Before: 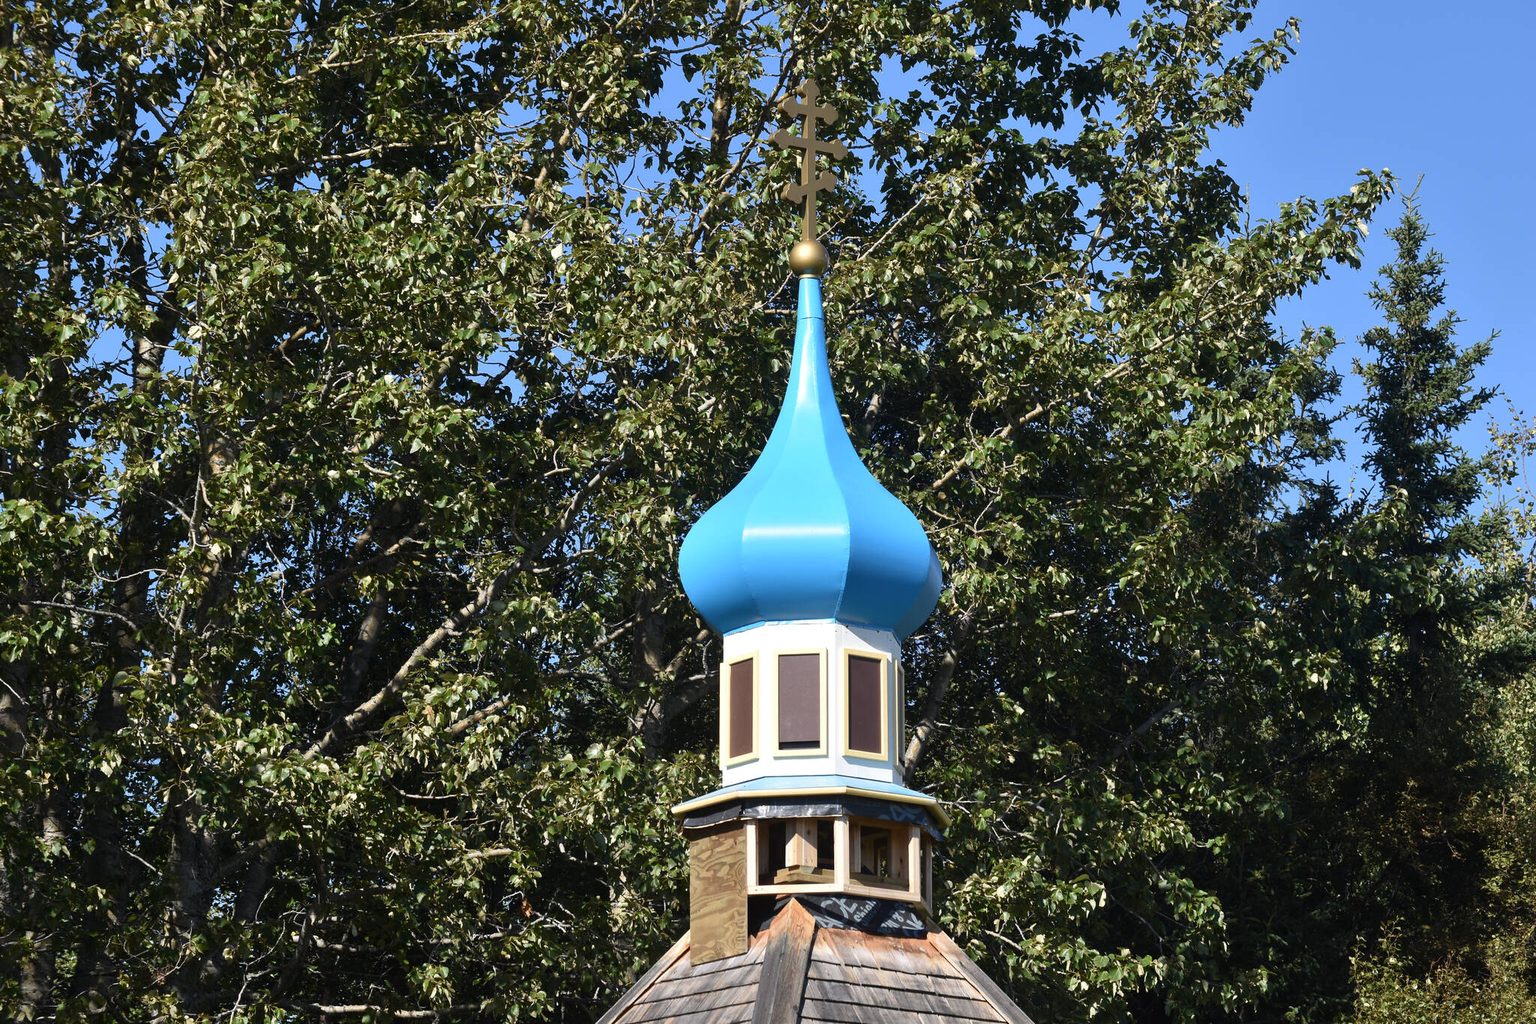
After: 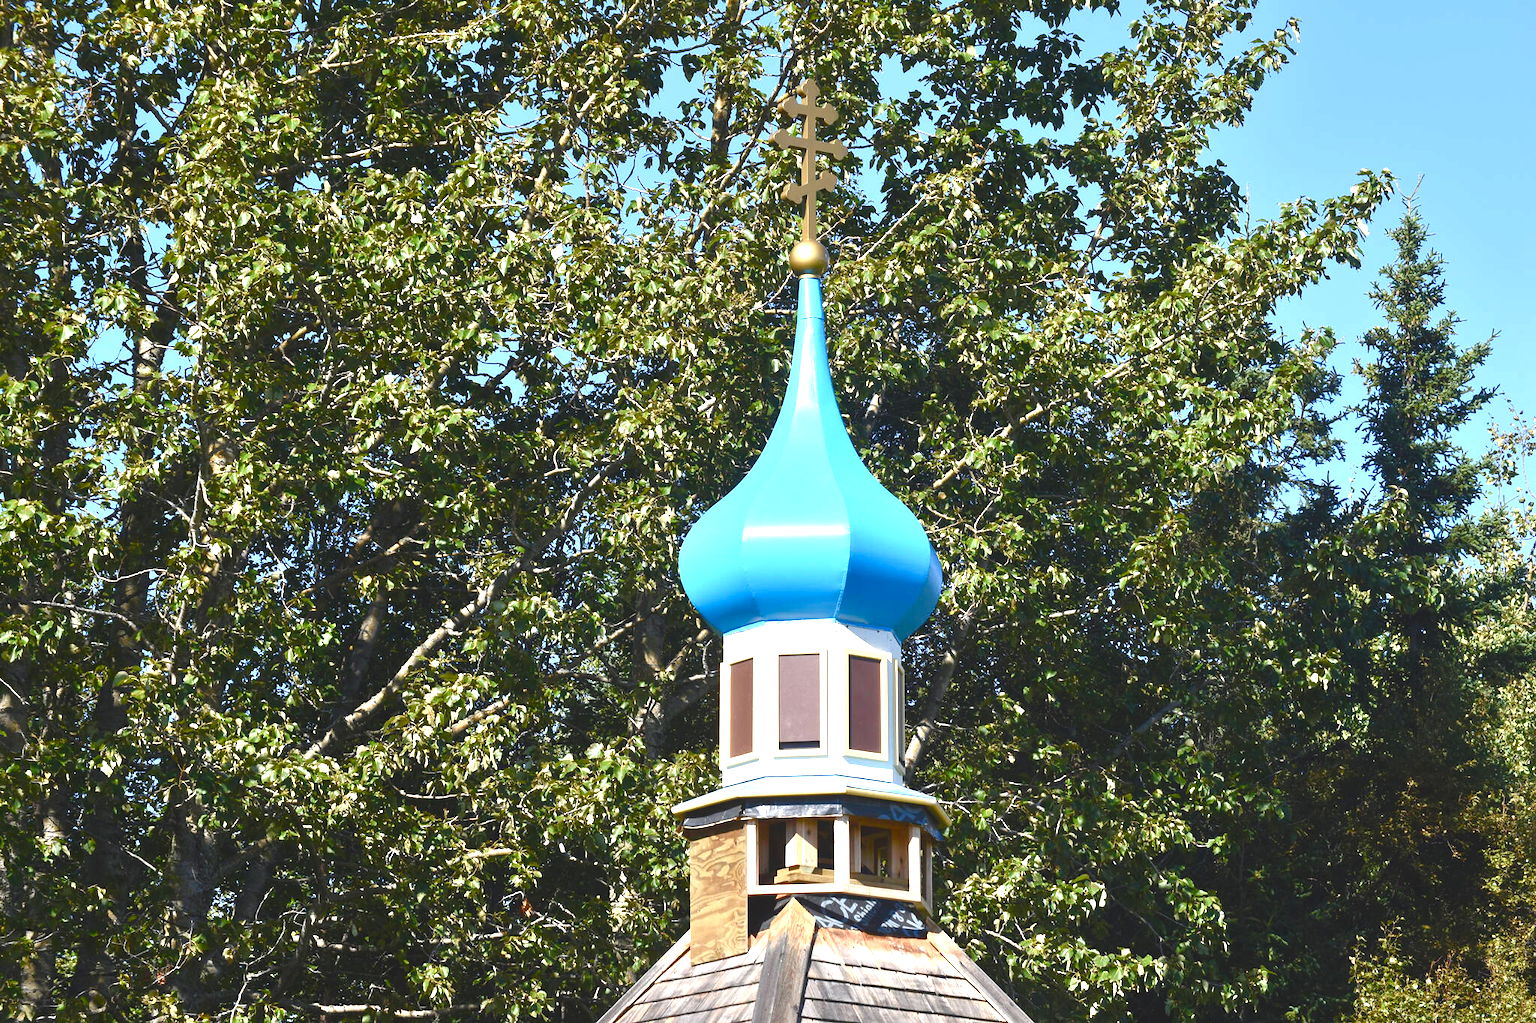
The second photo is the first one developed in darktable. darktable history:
exposure: black level correction -0.005, exposure 1.008 EV, compensate highlight preservation false
color balance rgb: perceptual saturation grading › global saturation 20%, perceptual saturation grading › highlights -25.875%, perceptual saturation grading › shadows 49.64%, global vibrance 20%
